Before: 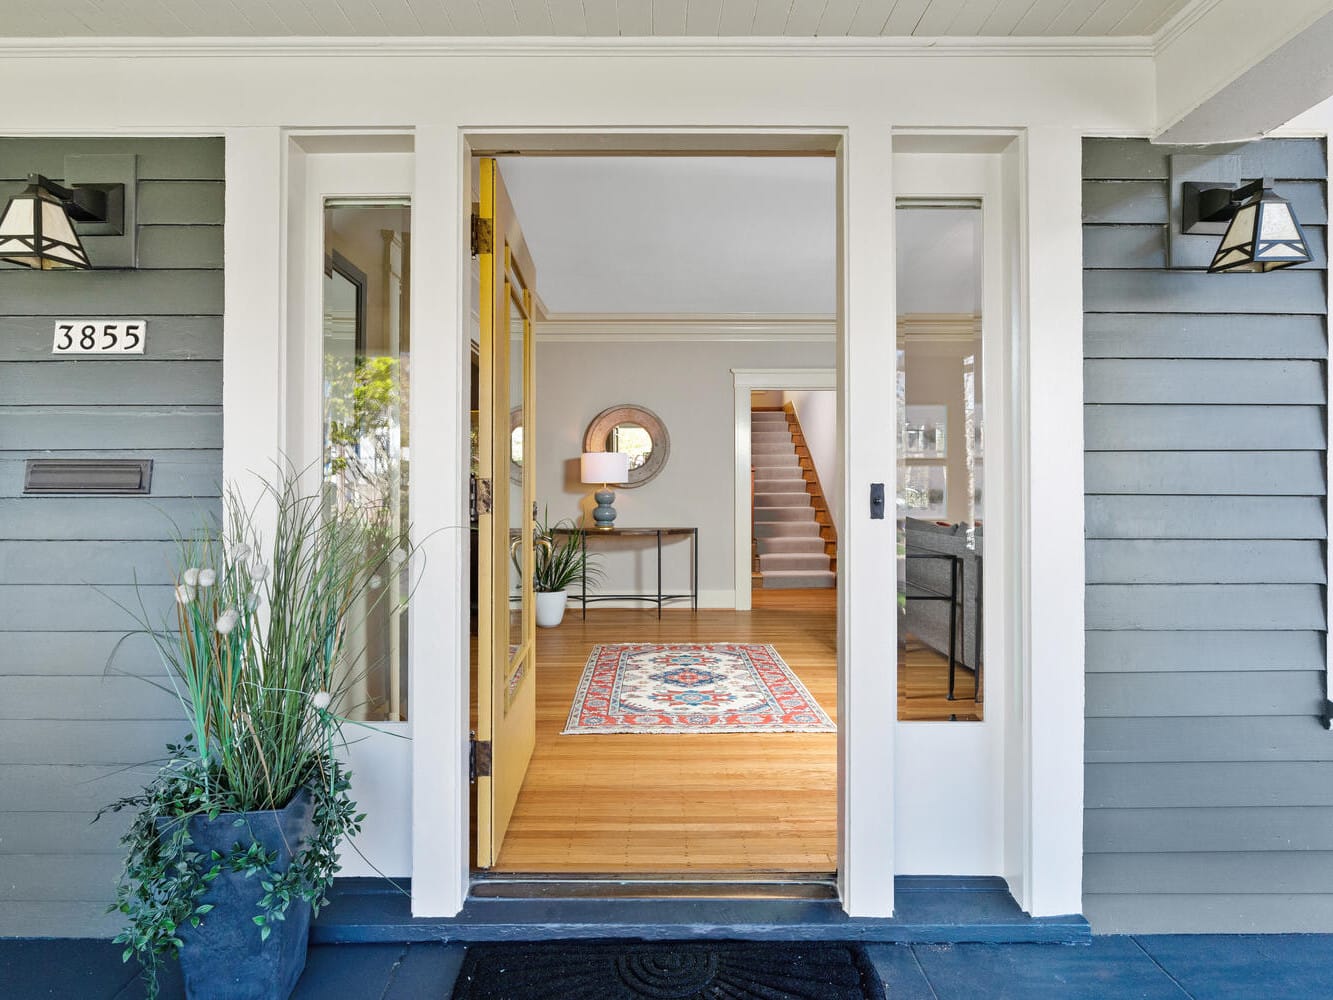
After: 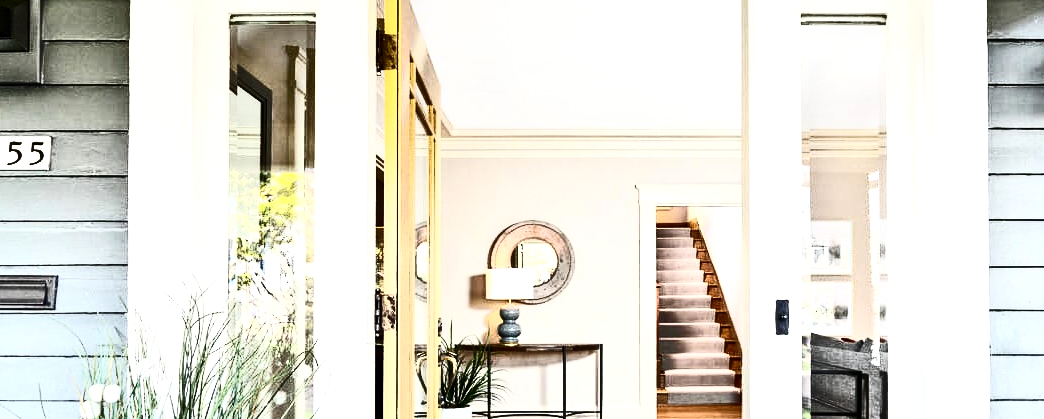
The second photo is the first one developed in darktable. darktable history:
contrast brightness saturation: contrast 0.947, brightness 0.203
crop: left 7.167%, top 18.444%, right 14.485%, bottom 39.617%
levels: levels [0.016, 0.492, 0.969]
